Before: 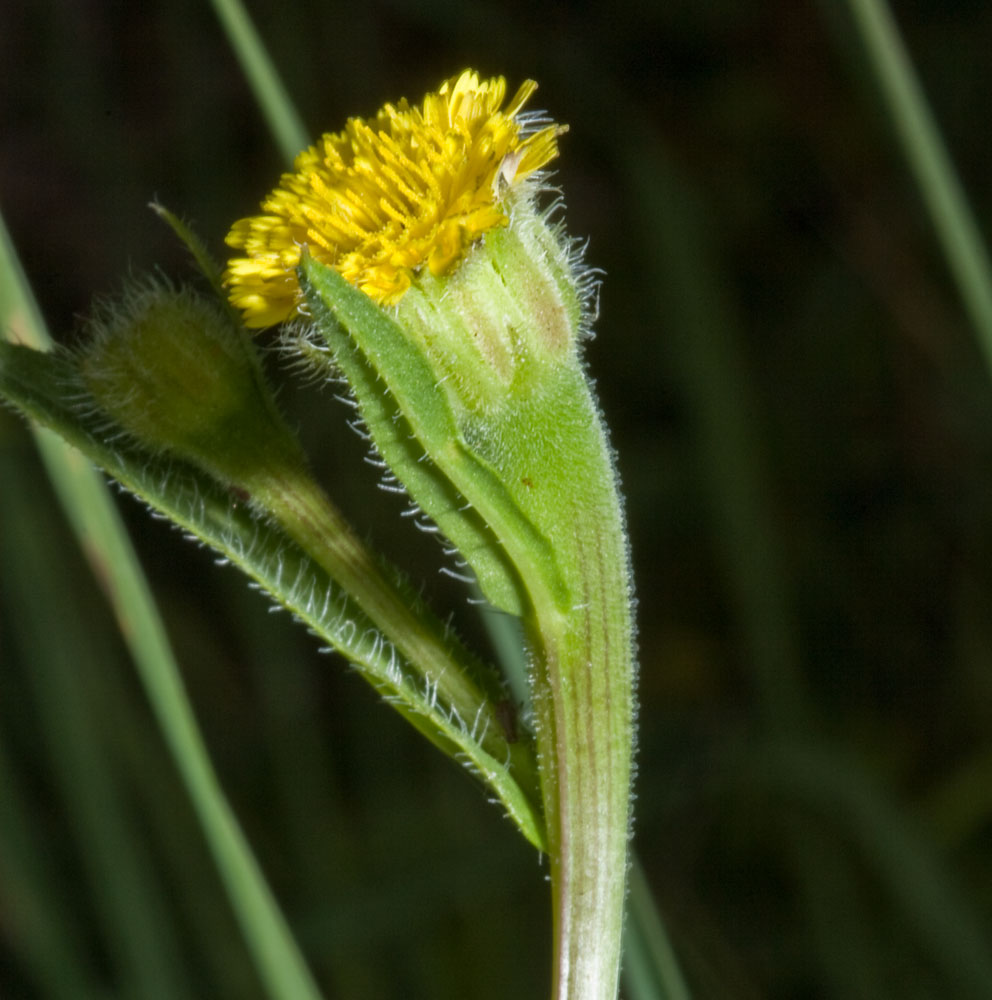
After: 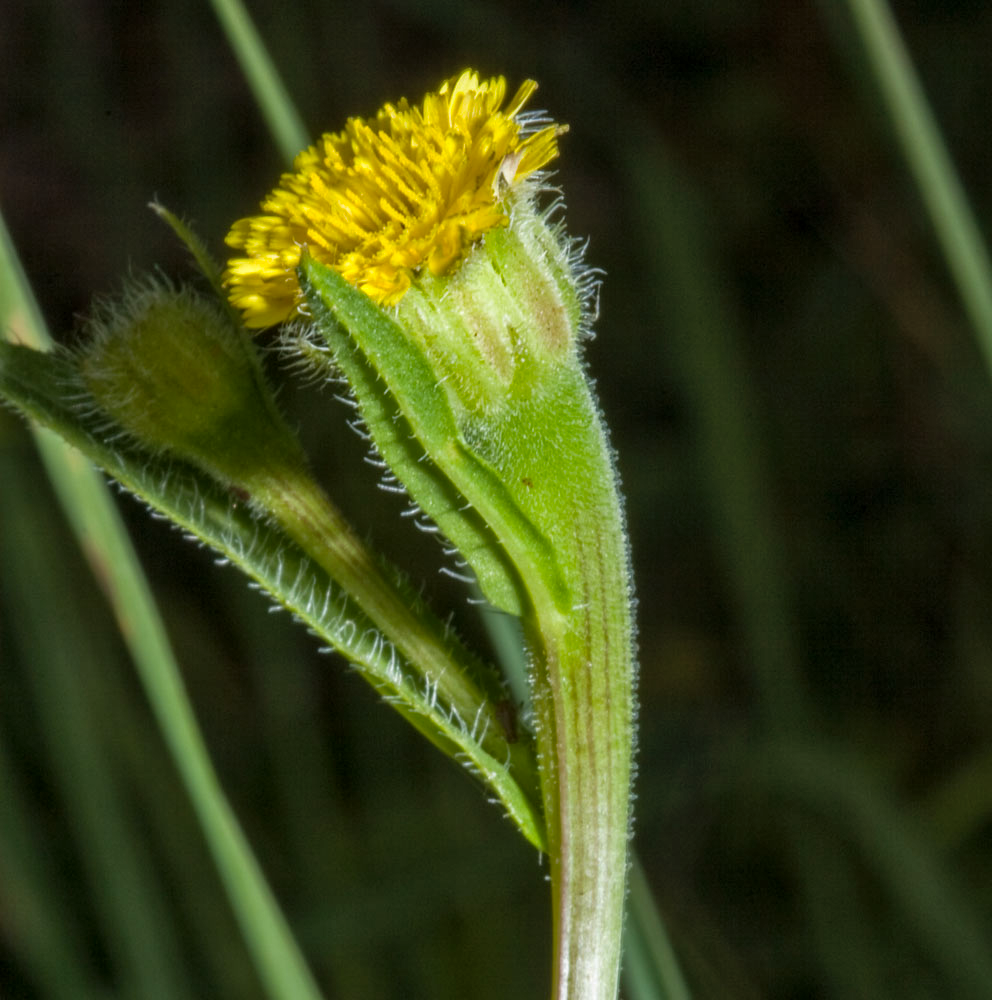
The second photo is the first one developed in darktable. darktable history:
shadows and highlights: shadows 25, highlights -25
local contrast: on, module defaults
color balance rgb: perceptual saturation grading › global saturation 10%, global vibrance 10%
